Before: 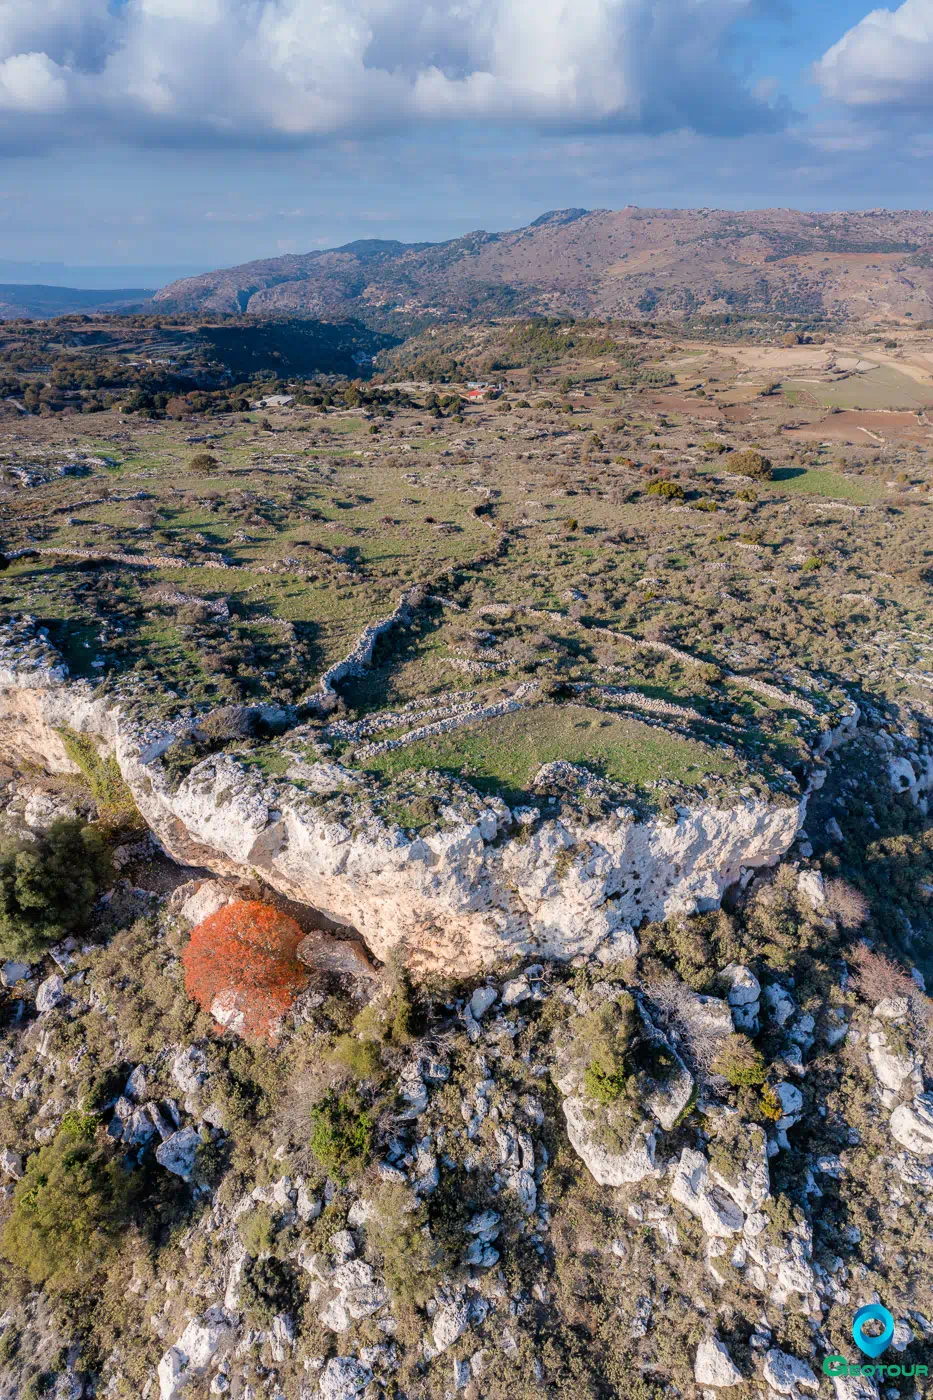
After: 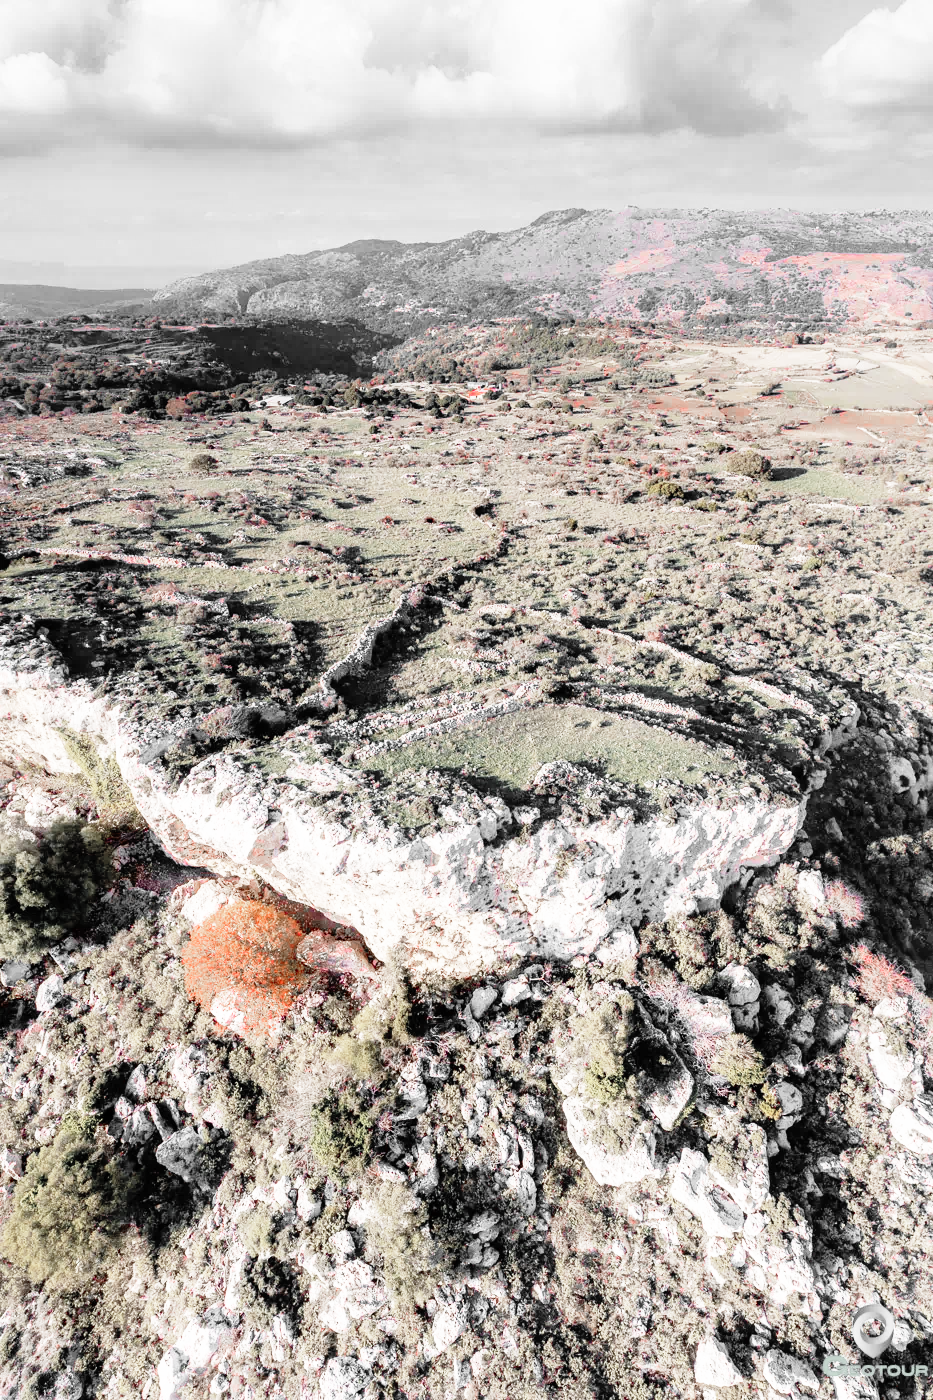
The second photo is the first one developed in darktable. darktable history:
color zones: curves: ch1 [(0, 0.831) (0.08, 0.771) (0.157, 0.268) (0.241, 0.207) (0.562, -0.005) (0.714, -0.013) (0.876, 0.01) (1, 0.831)]
base curve: curves: ch0 [(0, 0) (0.012, 0.01) (0.073, 0.168) (0.31, 0.711) (0.645, 0.957) (1, 1)], preserve colors none
